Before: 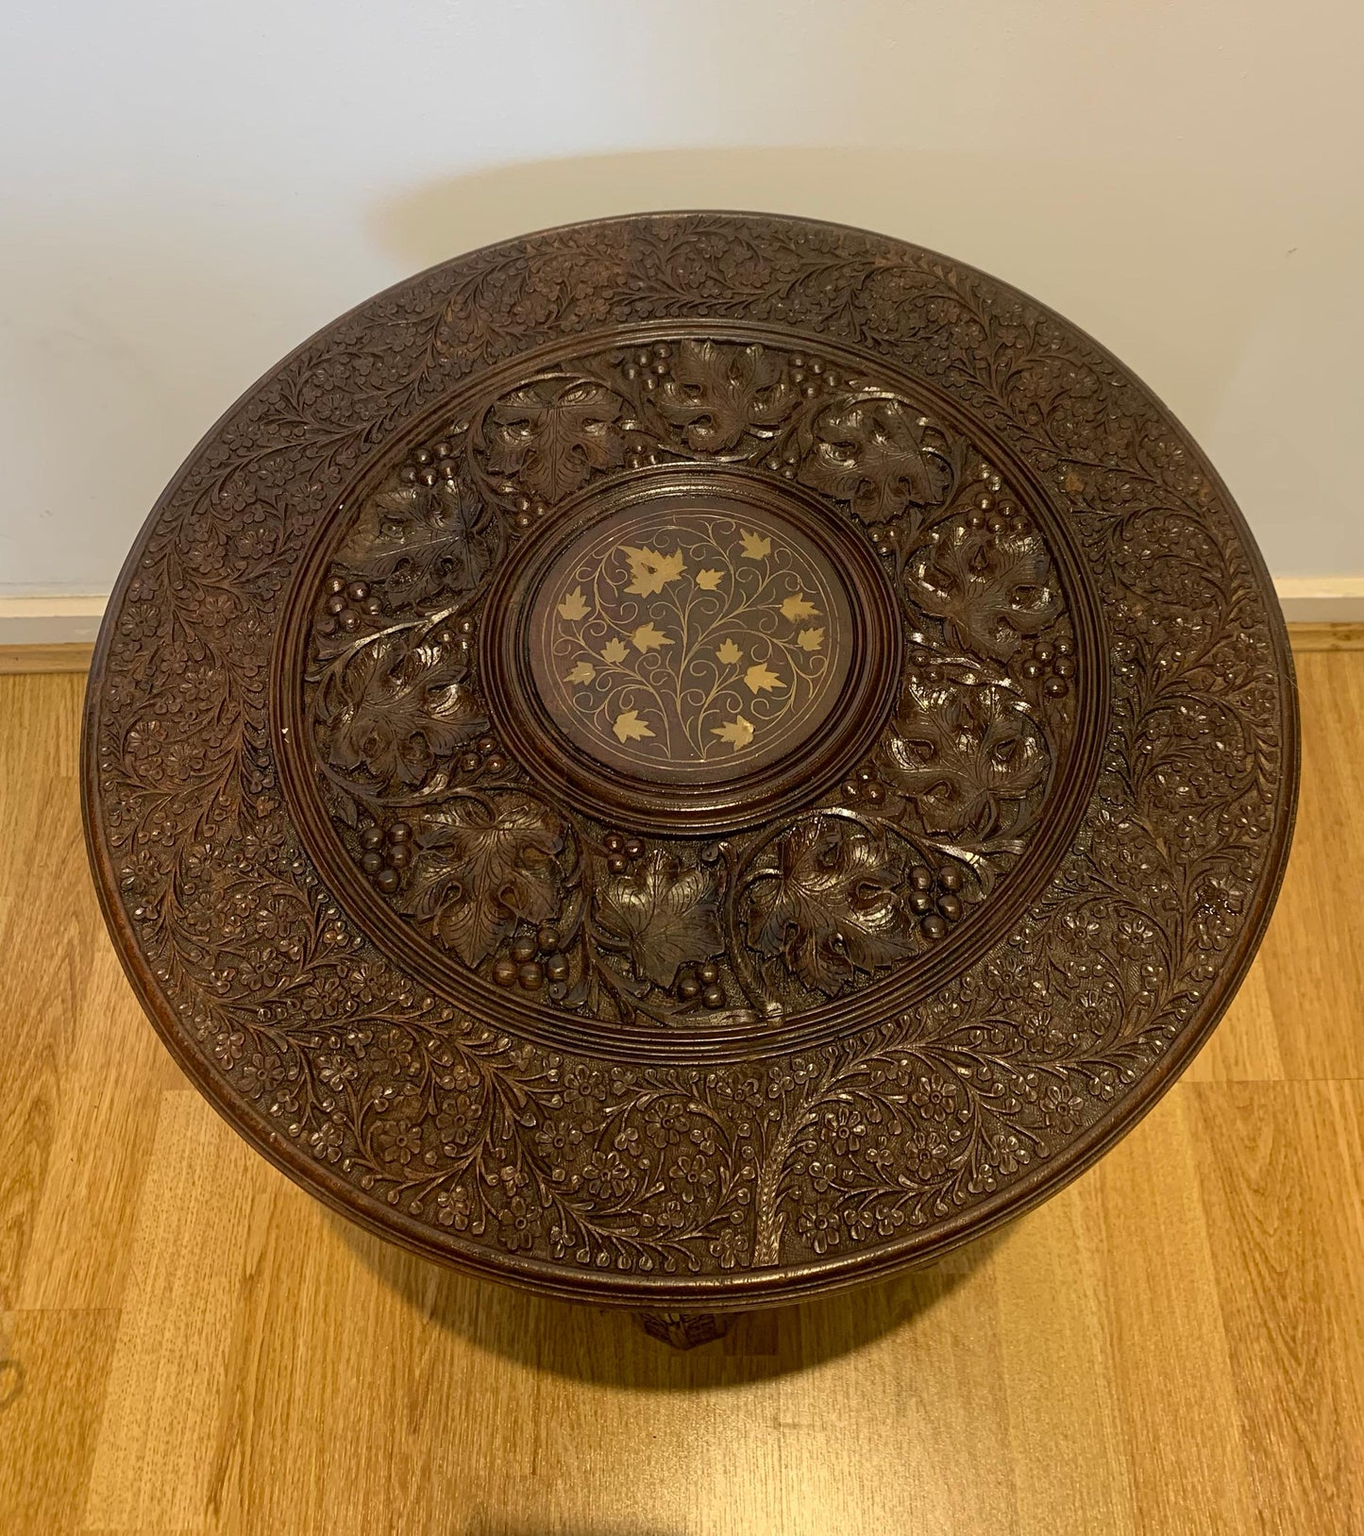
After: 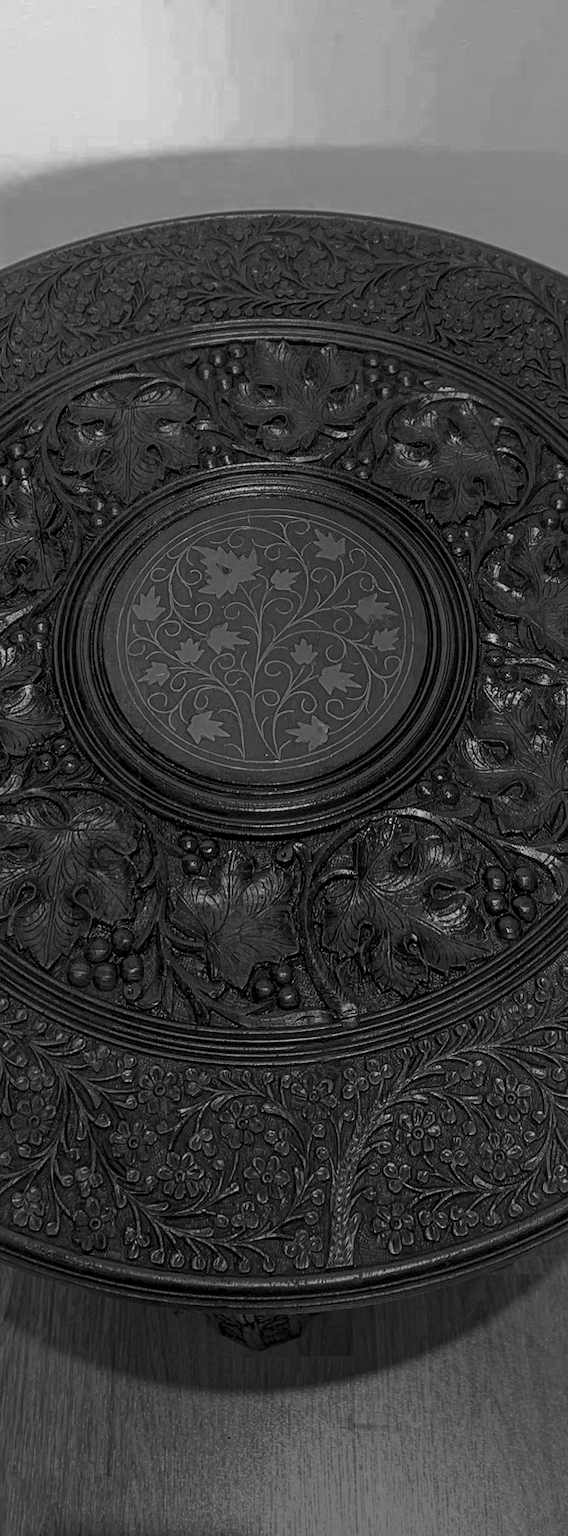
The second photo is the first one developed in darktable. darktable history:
color zones: curves: ch0 [(0.287, 0.048) (0.493, 0.484) (0.737, 0.816)]; ch1 [(0, 0) (0.143, 0) (0.286, 0) (0.429, 0) (0.571, 0) (0.714, 0) (0.857, 0)]
local contrast: detail 130%
crop: left 31.229%, right 27.105%
